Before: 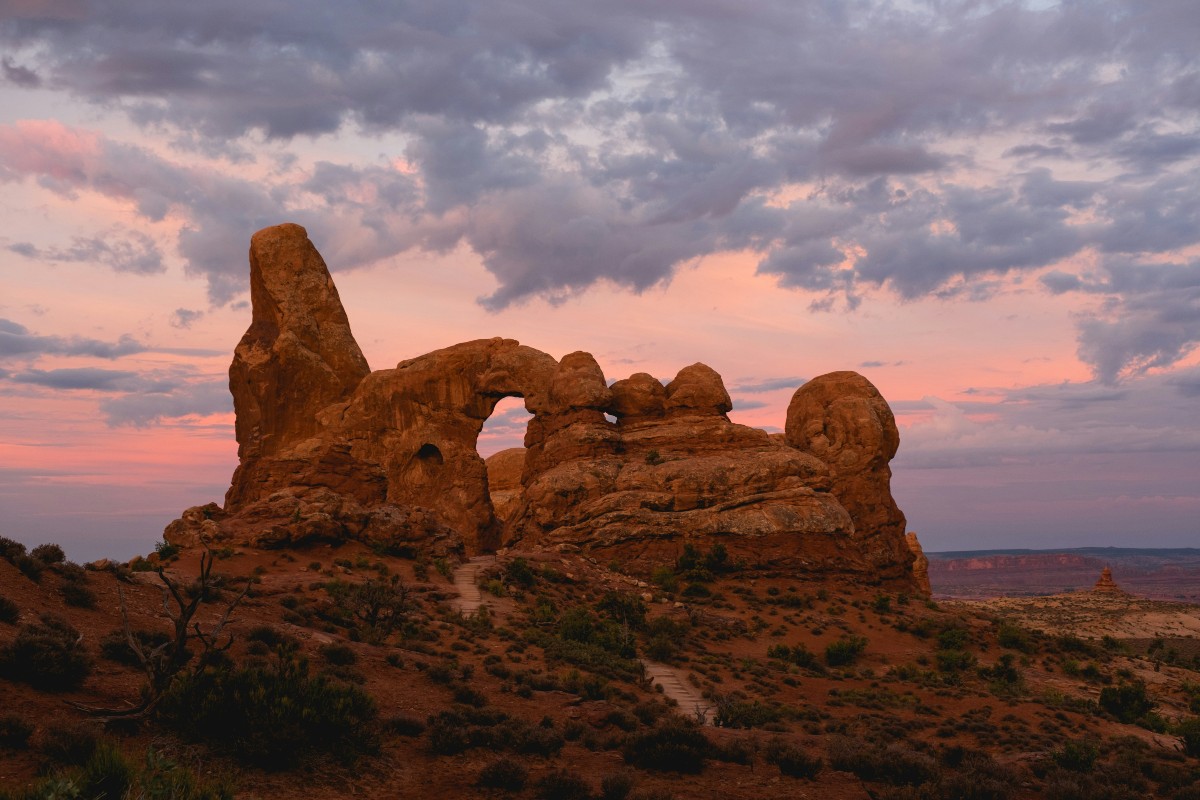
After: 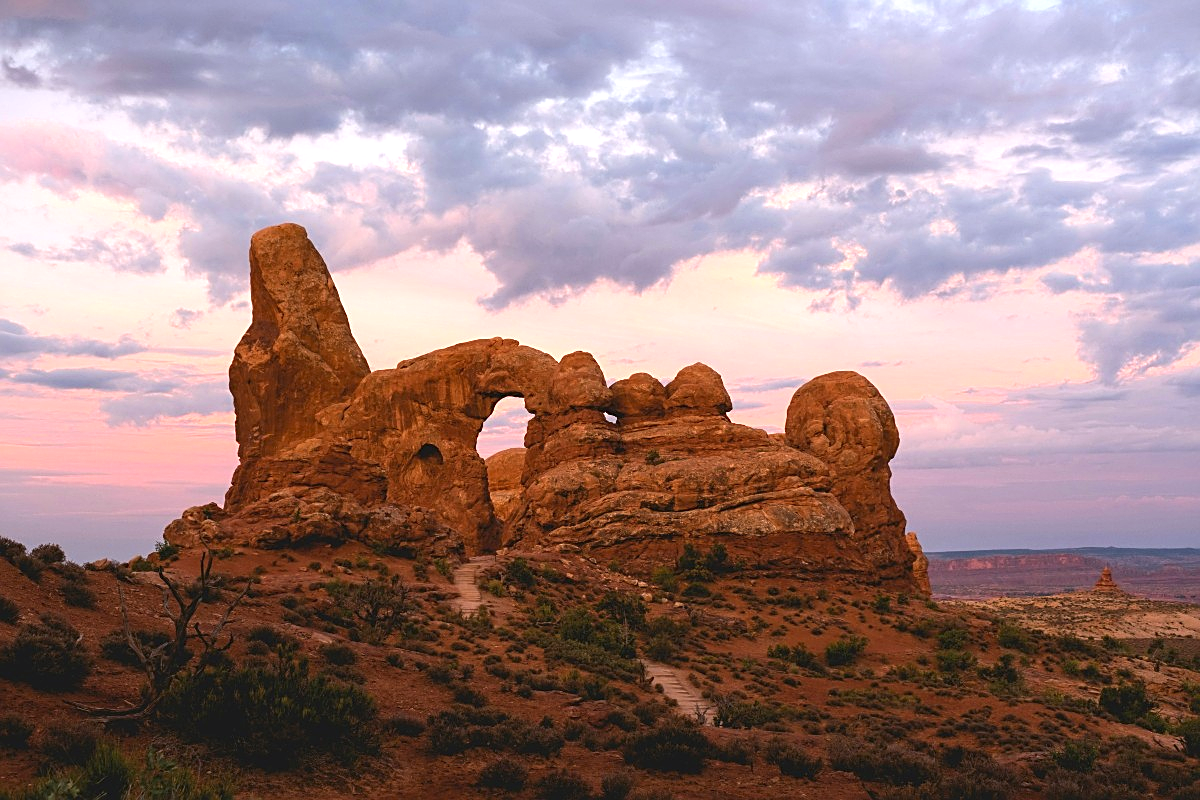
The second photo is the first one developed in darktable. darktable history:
exposure: black level correction 0, exposure 0.95 EV, compensate exposure bias true, compensate highlight preservation false
white balance: red 0.983, blue 1.036
sharpen: on, module defaults
